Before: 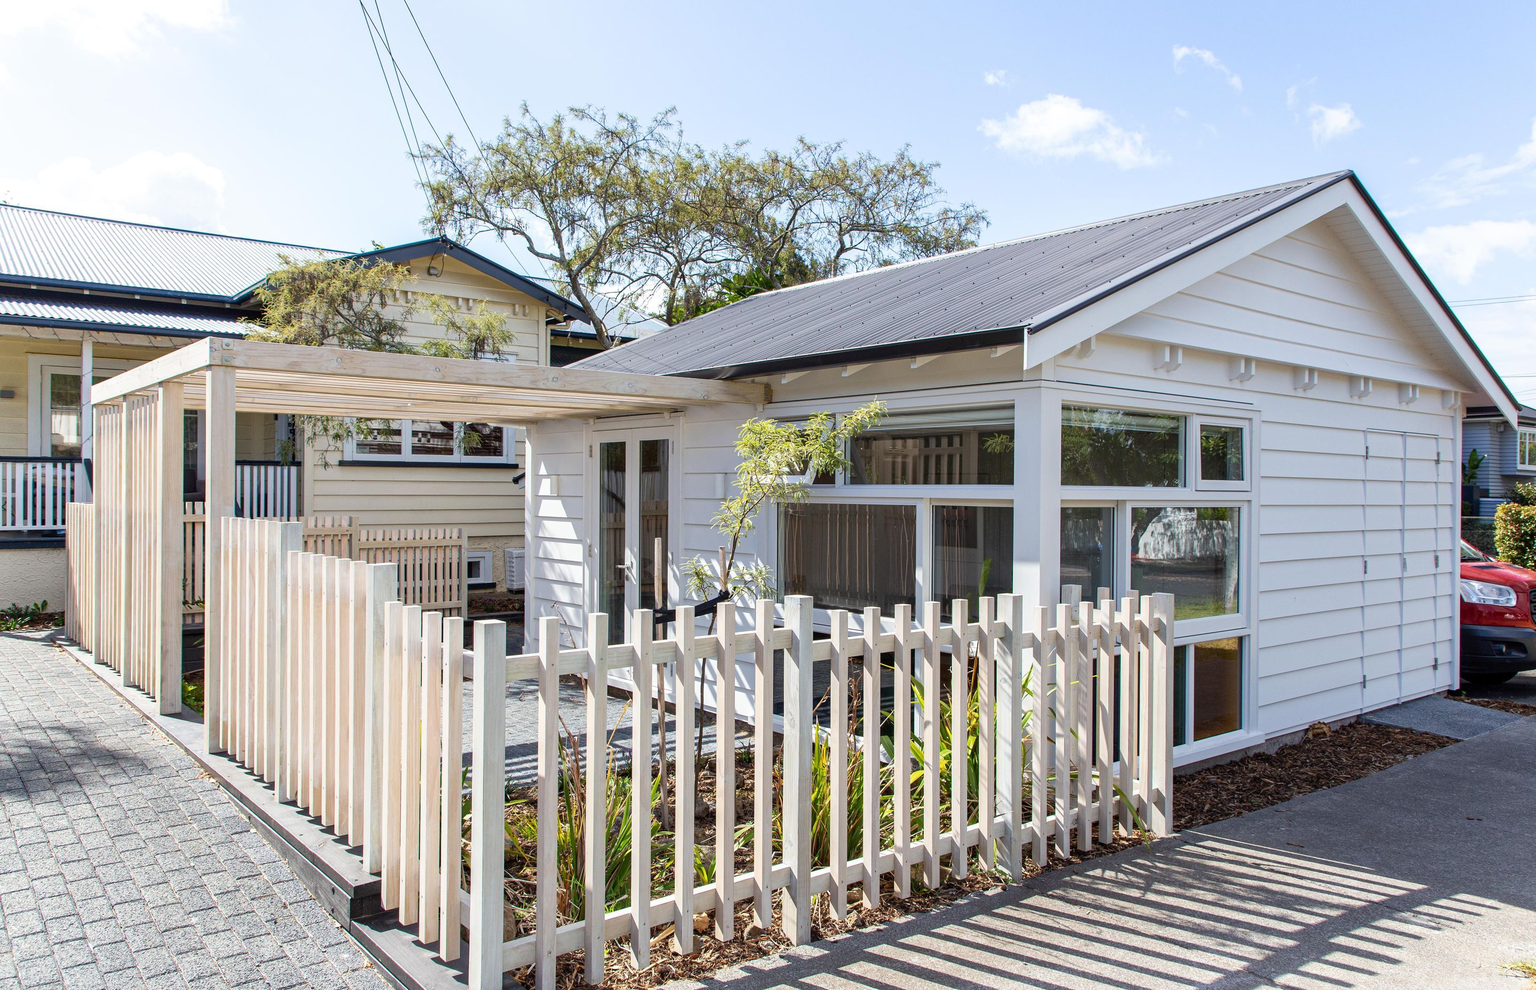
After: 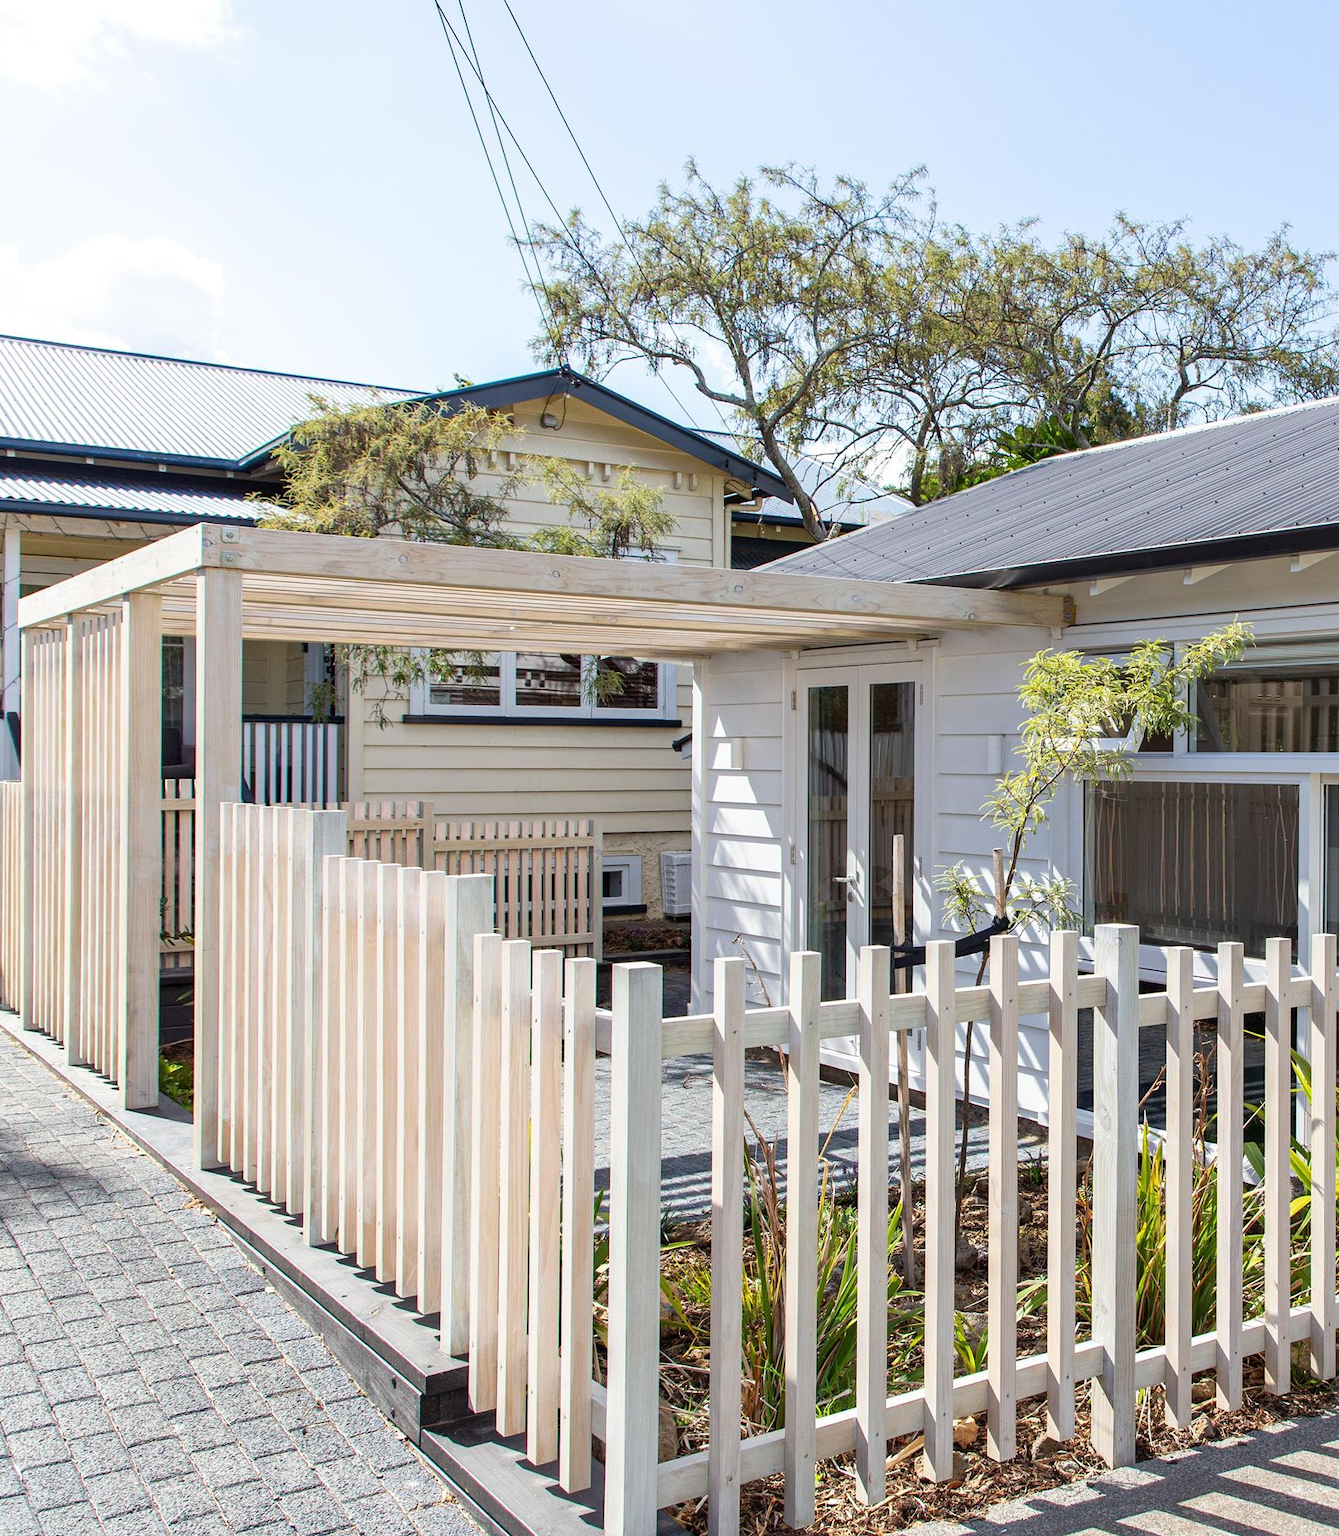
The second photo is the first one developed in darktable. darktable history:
crop: left 5.192%, right 38.608%
